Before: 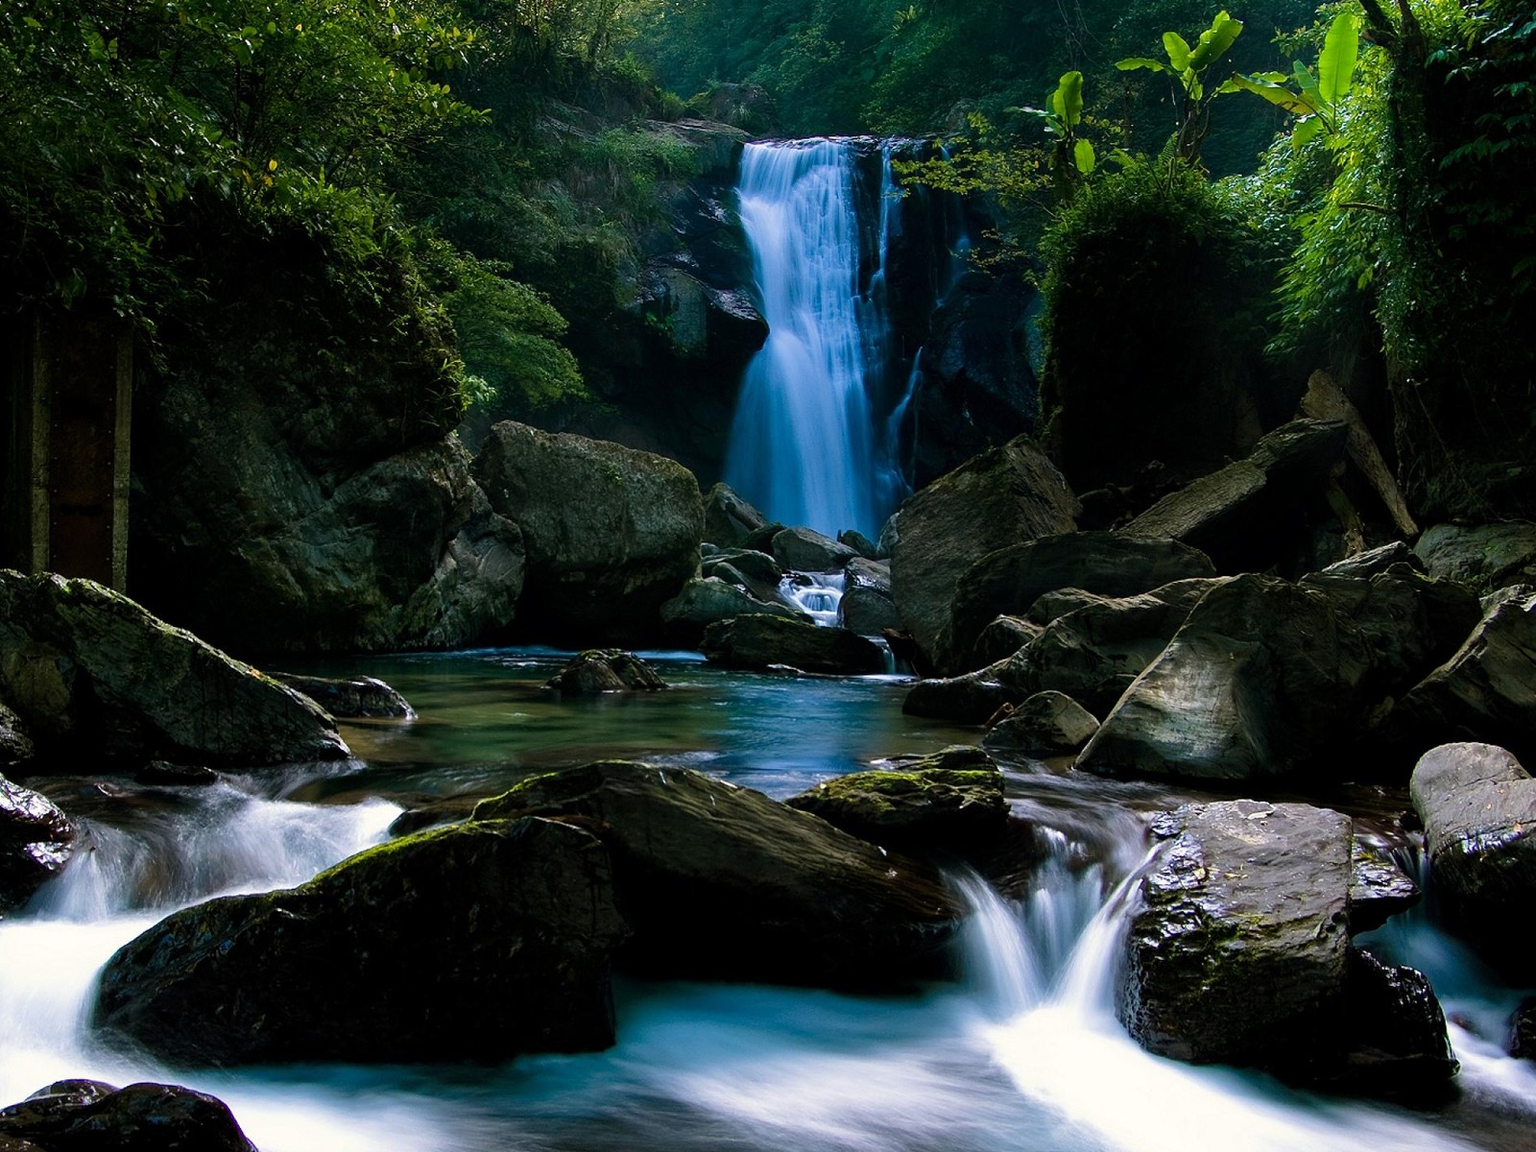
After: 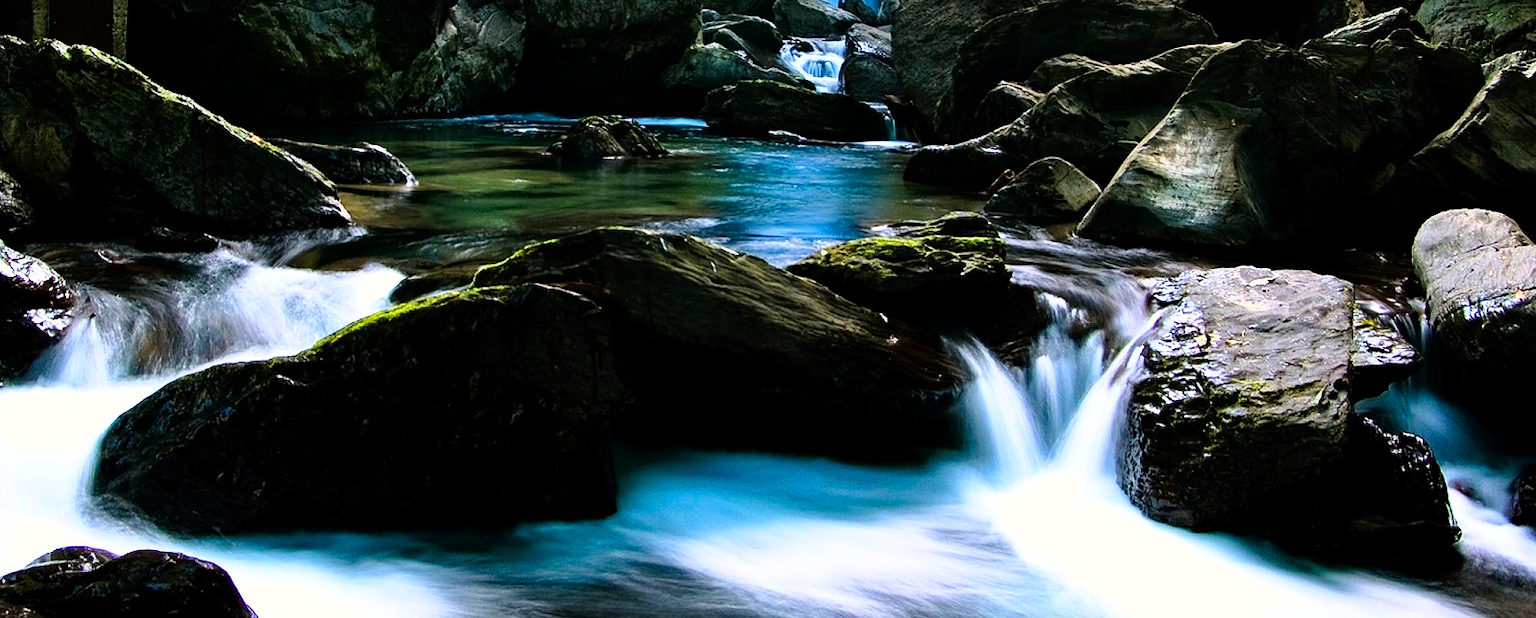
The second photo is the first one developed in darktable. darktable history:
crop and rotate: top 46.394%, right 0.077%
tone curve: curves: ch0 [(0, 0) (0.003, 0.002) (0.011, 0.009) (0.025, 0.021) (0.044, 0.037) (0.069, 0.058) (0.1, 0.084) (0.136, 0.114) (0.177, 0.149) (0.224, 0.188) (0.277, 0.232) (0.335, 0.281) (0.399, 0.341) (0.468, 0.416) (0.543, 0.496) (0.623, 0.574) (0.709, 0.659) (0.801, 0.754) (0.898, 0.876) (1, 1)], color space Lab, independent channels, preserve colors none
base curve: curves: ch0 [(0, 0) (0.012, 0.01) (0.073, 0.168) (0.31, 0.711) (0.645, 0.957) (1, 1)]
haze removal: compatibility mode true, adaptive false
